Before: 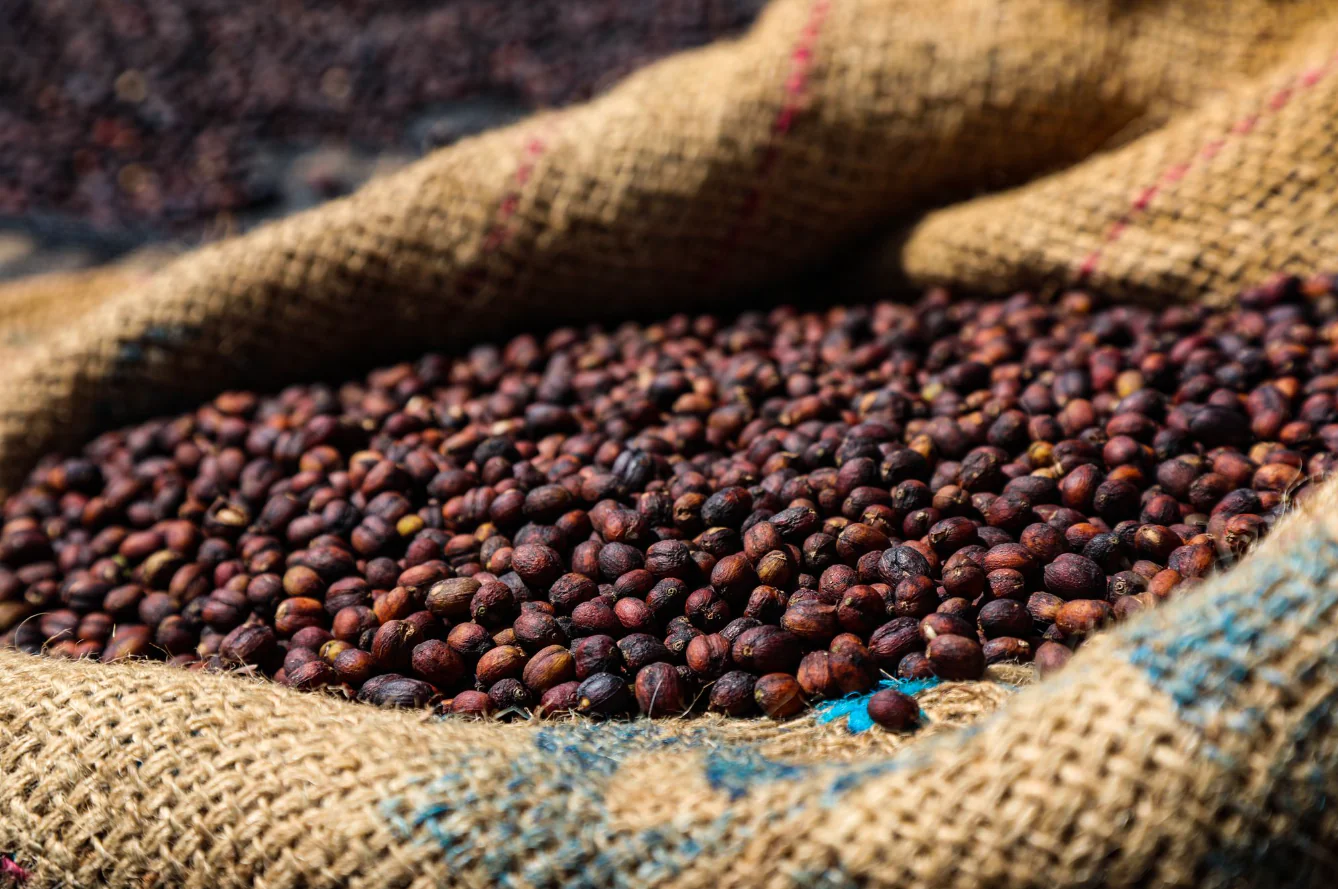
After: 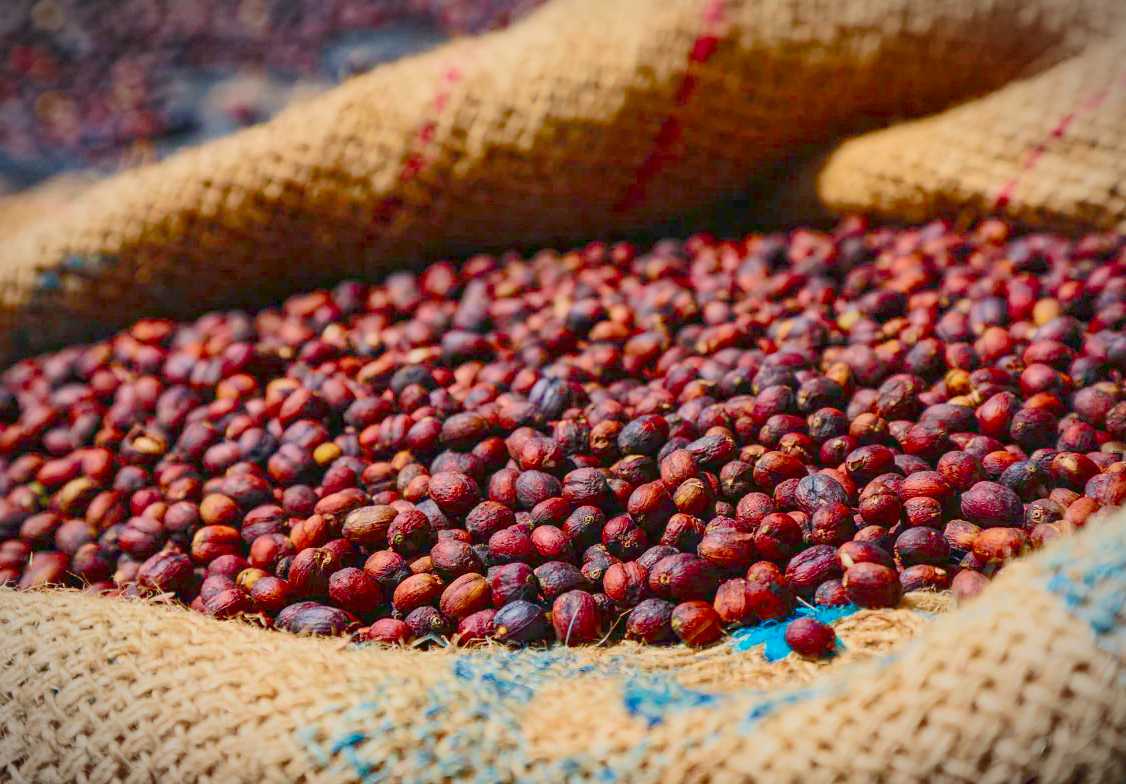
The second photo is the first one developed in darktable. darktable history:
crop: left 6.271%, top 8.134%, right 9.524%, bottom 3.598%
tone equalizer: edges refinement/feathering 500, mask exposure compensation -1.57 EV, preserve details no
vignetting: fall-off radius 69.52%, brightness -0.534, saturation -0.517, automatic ratio true, dithering 8-bit output
shadows and highlights: shadows 42.78, highlights 7.85, highlights color adjustment 42.32%
exposure: black level correction 0, exposure 2.089 EV, compensate exposure bias true, compensate highlight preservation false
filmic rgb: black relative exposure -15.95 EV, white relative exposure 7.98 EV, hardness 4.17, latitude 49.63%, contrast 0.504, color science v6 (2022)
color balance rgb: linear chroma grading › global chroma 9.42%, perceptual saturation grading › global saturation -0.012%, perceptual saturation grading › highlights -16.791%, perceptual saturation grading › mid-tones 33.836%, perceptual saturation grading › shadows 50.565%
contrast brightness saturation: contrast 0.188, brightness -0.11, saturation 0.213
